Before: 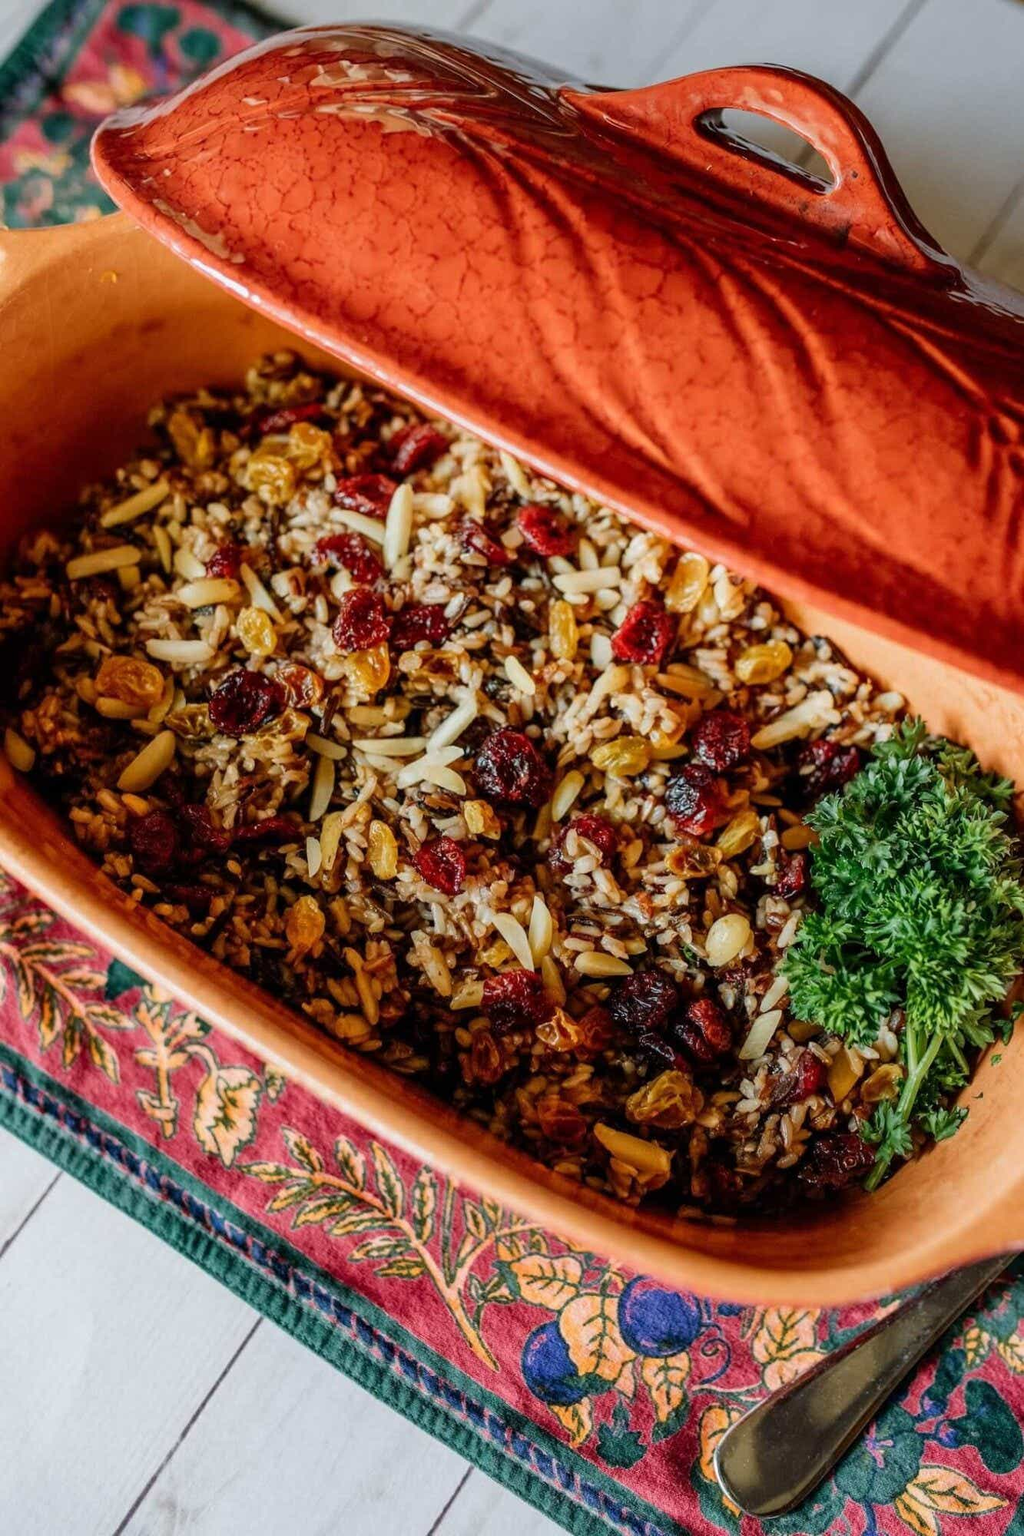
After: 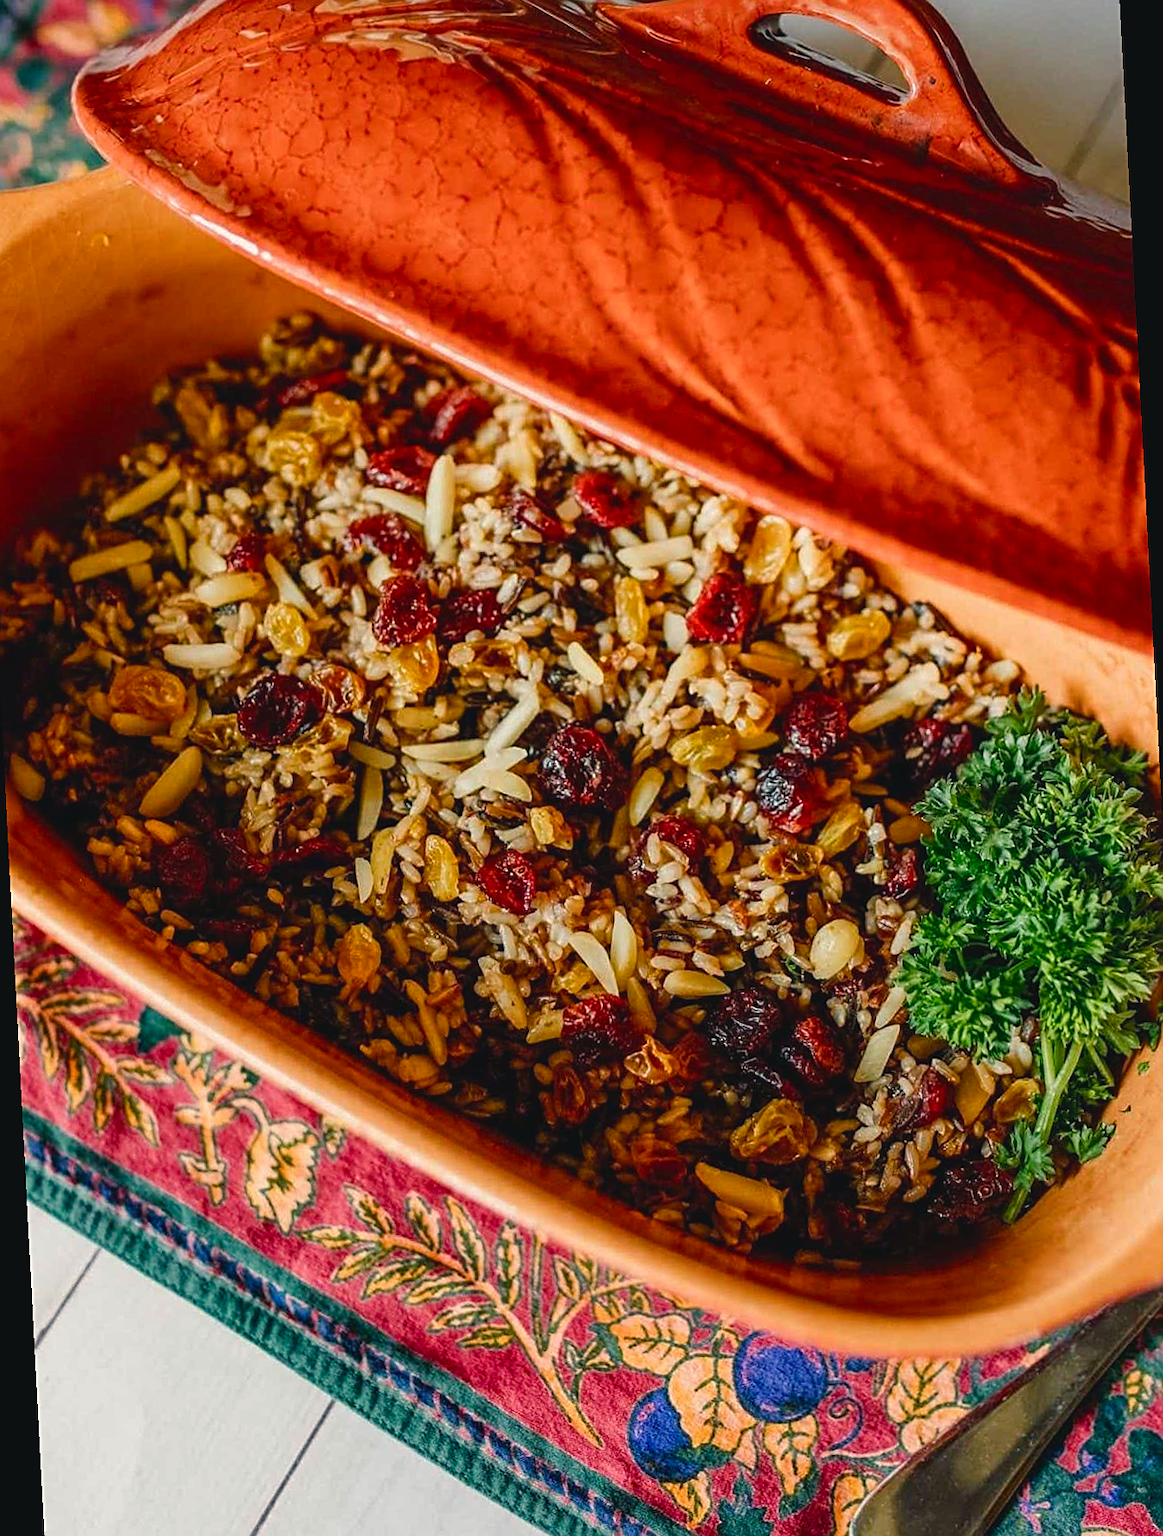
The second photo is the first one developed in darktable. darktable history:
rotate and perspective: rotation -3°, crop left 0.031, crop right 0.968, crop top 0.07, crop bottom 0.93
sharpen: on, module defaults
color balance rgb: shadows lift › chroma 2%, shadows lift › hue 219.6°, power › hue 313.2°, highlights gain › chroma 3%, highlights gain › hue 75.6°, global offset › luminance 0.5%, perceptual saturation grading › global saturation 15.33%, perceptual saturation grading › highlights -19.33%, perceptual saturation grading › shadows 20%, global vibrance 20%
